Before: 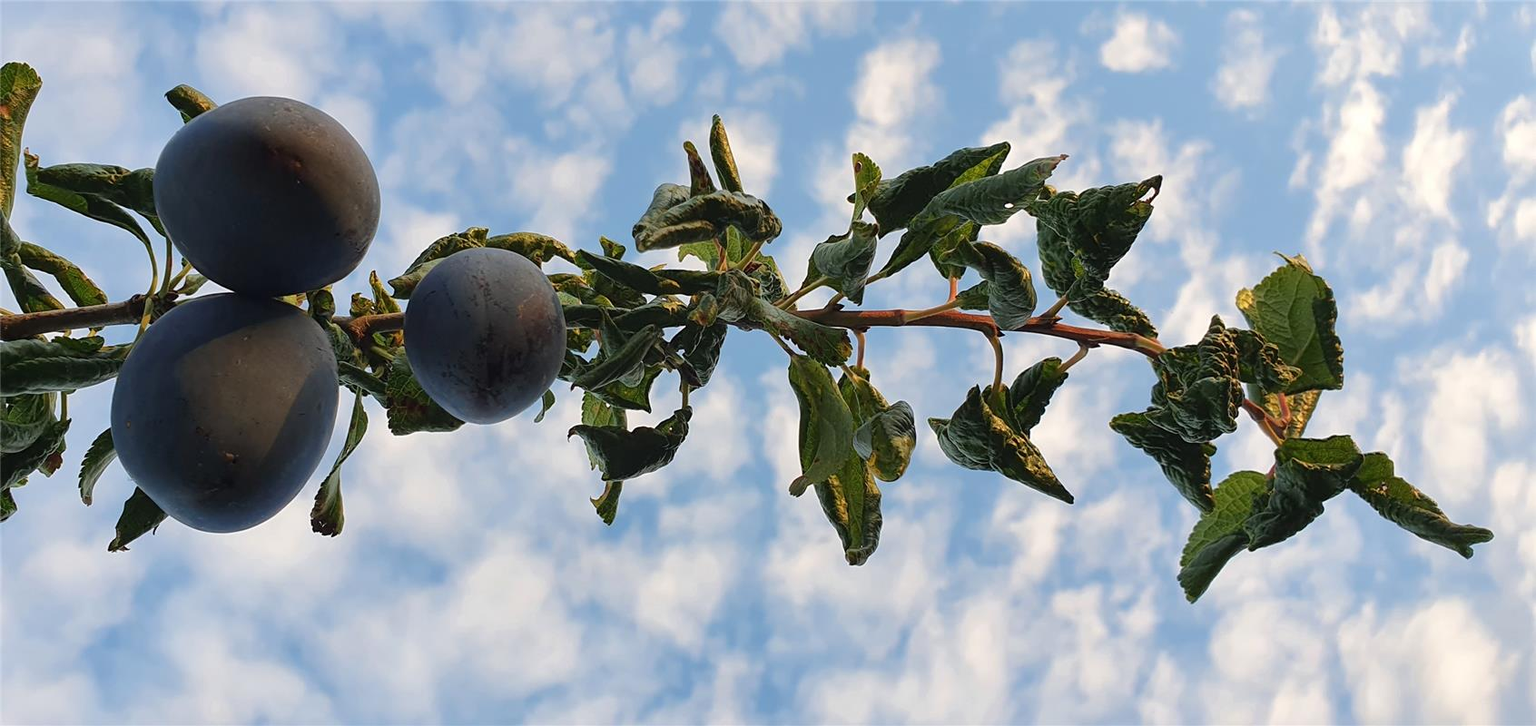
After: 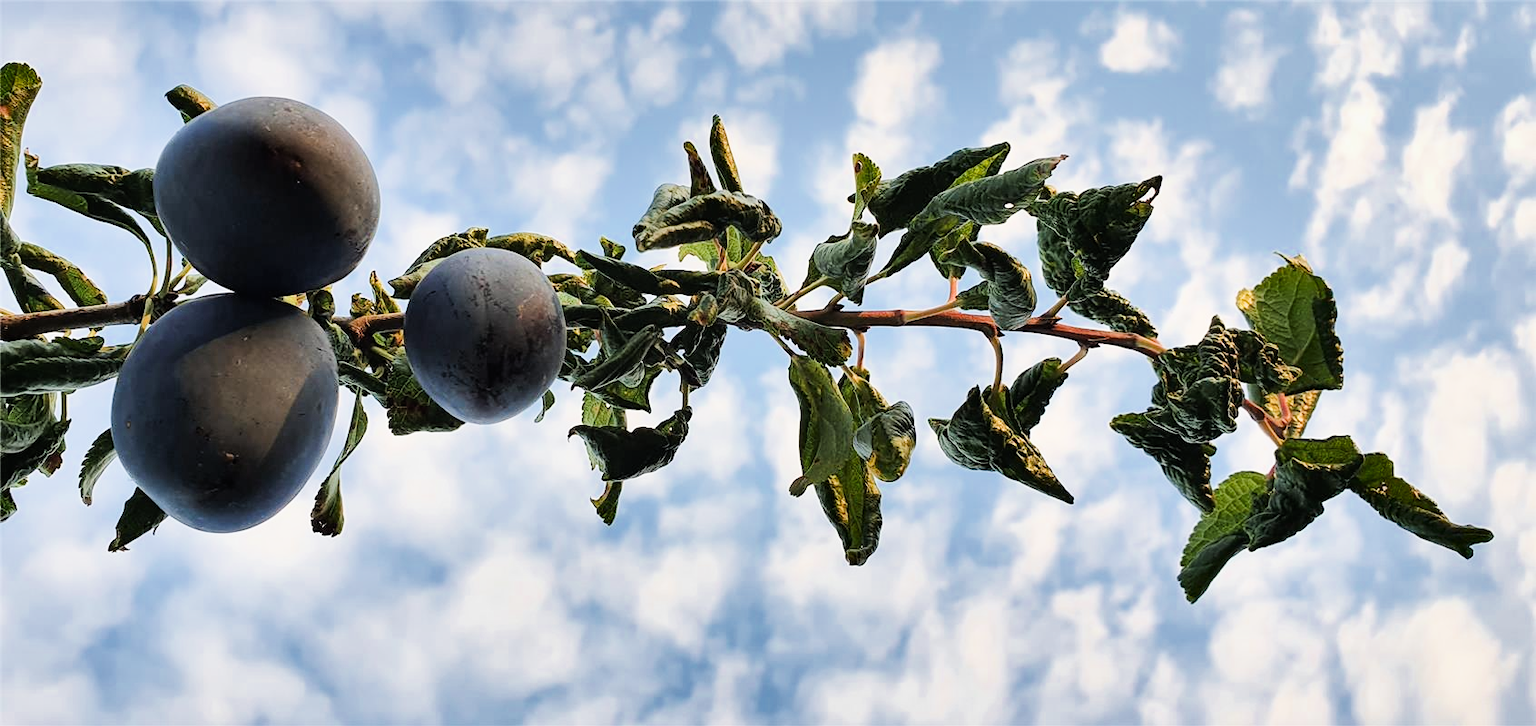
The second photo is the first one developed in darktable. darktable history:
tone equalizer: -8 EV -0.777 EV, -7 EV -0.69 EV, -6 EV -0.596 EV, -5 EV -0.398 EV, -3 EV 0.397 EV, -2 EV 0.6 EV, -1 EV 0.687 EV, +0 EV 0.749 EV, edges refinement/feathering 500, mask exposure compensation -1.57 EV, preserve details no
filmic rgb: black relative exposure -7.65 EV, white relative exposure 4.56 EV, hardness 3.61
exposure: black level correction 0, exposure 0.896 EV, compensate highlight preservation false
shadows and highlights: radius 105.76, shadows 23.38, highlights -58.77, low approximation 0.01, soften with gaussian
